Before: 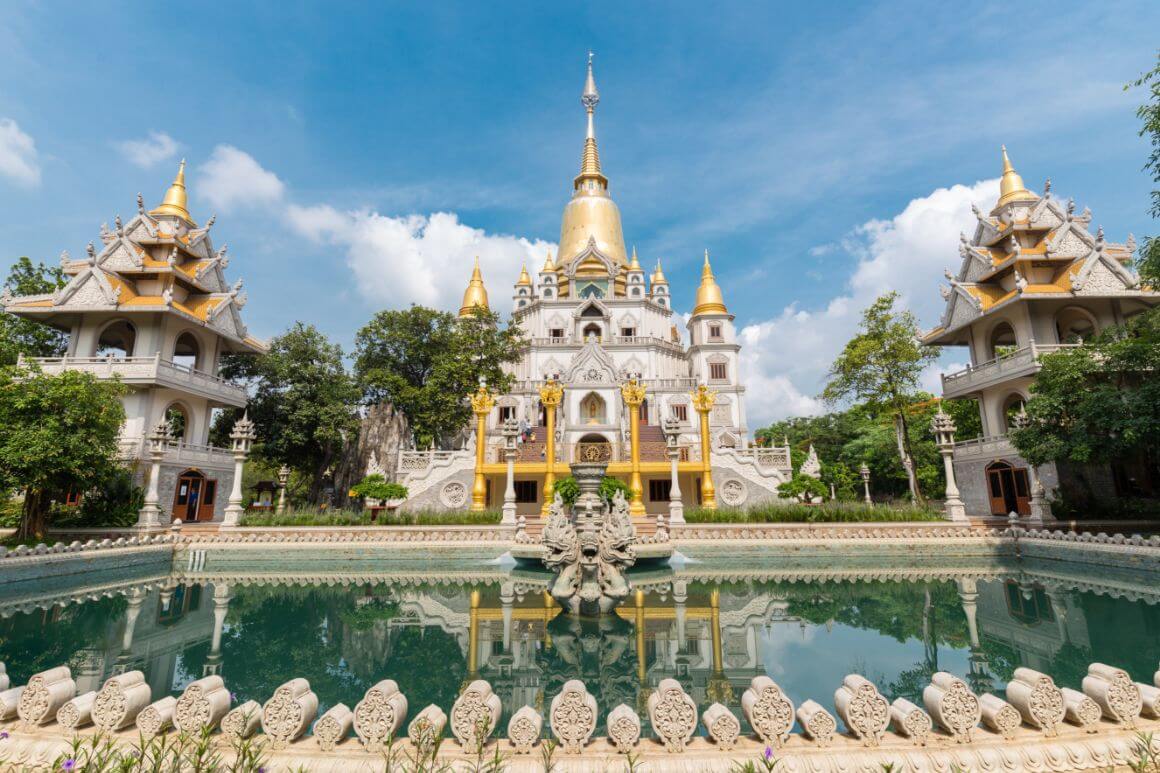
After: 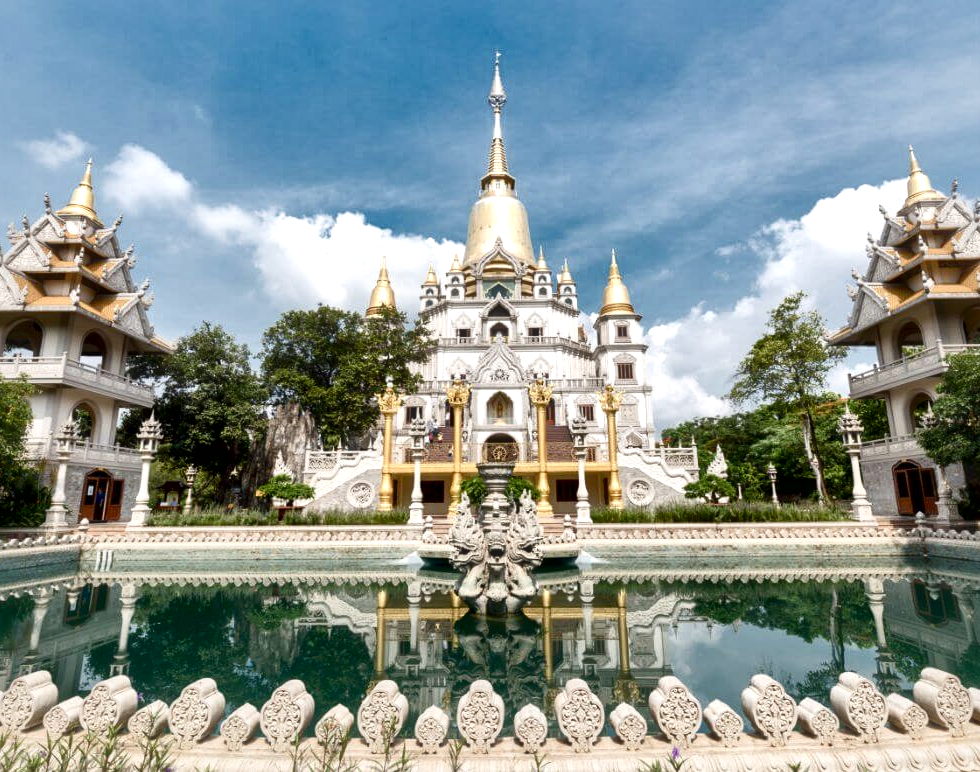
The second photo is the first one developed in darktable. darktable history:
local contrast: mode bilateral grid, contrast 44, coarseness 69, detail 213%, midtone range 0.2
color balance rgb: linear chroma grading › global chroma -14.588%, perceptual saturation grading › global saturation 20%, perceptual saturation grading › highlights -50.564%, perceptual saturation grading › shadows 30.536%, global vibrance 20%
haze removal: strength -0.086, distance 0.358, compatibility mode true, adaptive false
crop: left 8.088%, right 7.382%
